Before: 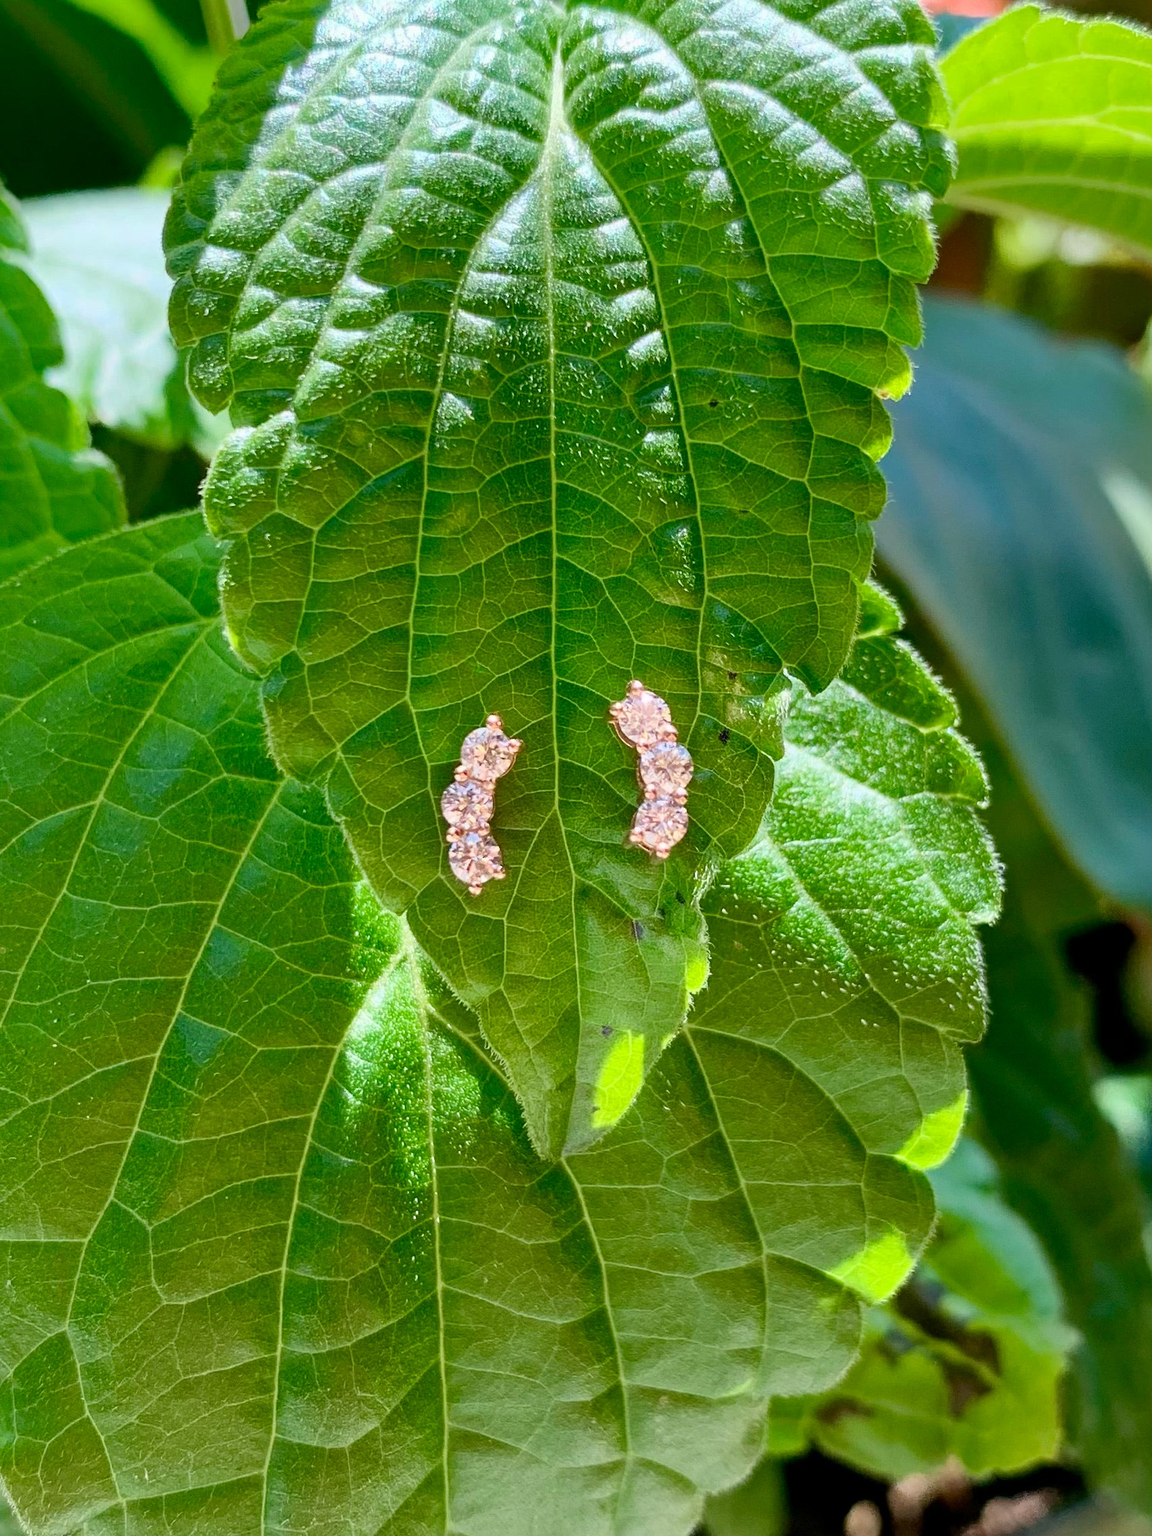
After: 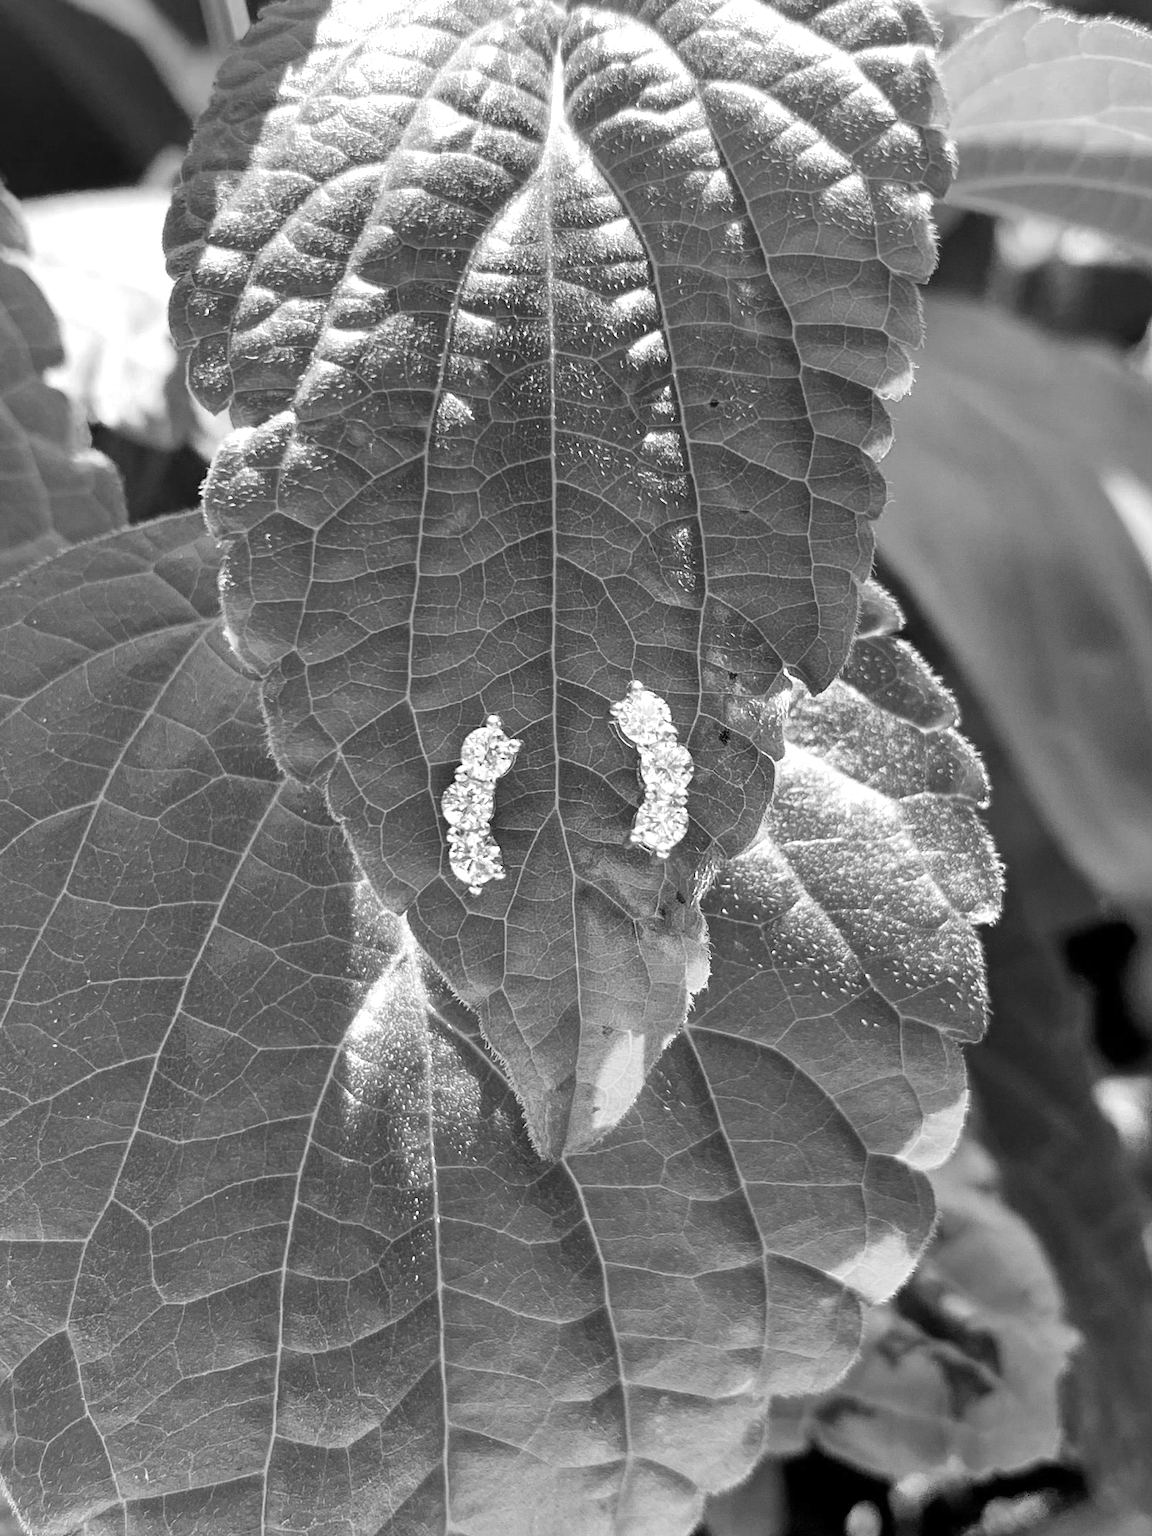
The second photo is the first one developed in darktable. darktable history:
color calibration: output gray [0.18, 0.41, 0.41, 0], gray › normalize channels true, illuminant same as pipeline (D50), adaptation XYZ, x 0.346, y 0.359, gamut compression 0
exposure: exposure 0.6 EV, compensate highlight preservation false
monochrome: on, module defaults
